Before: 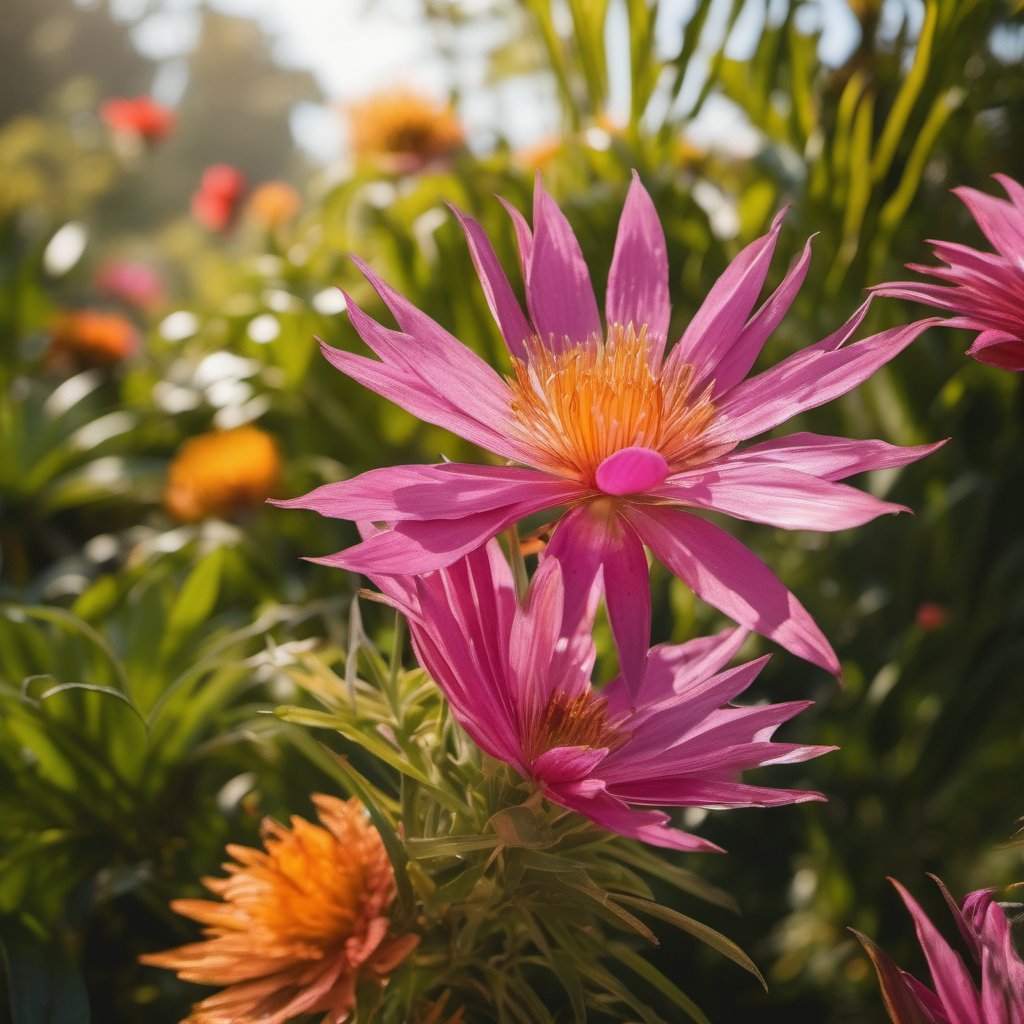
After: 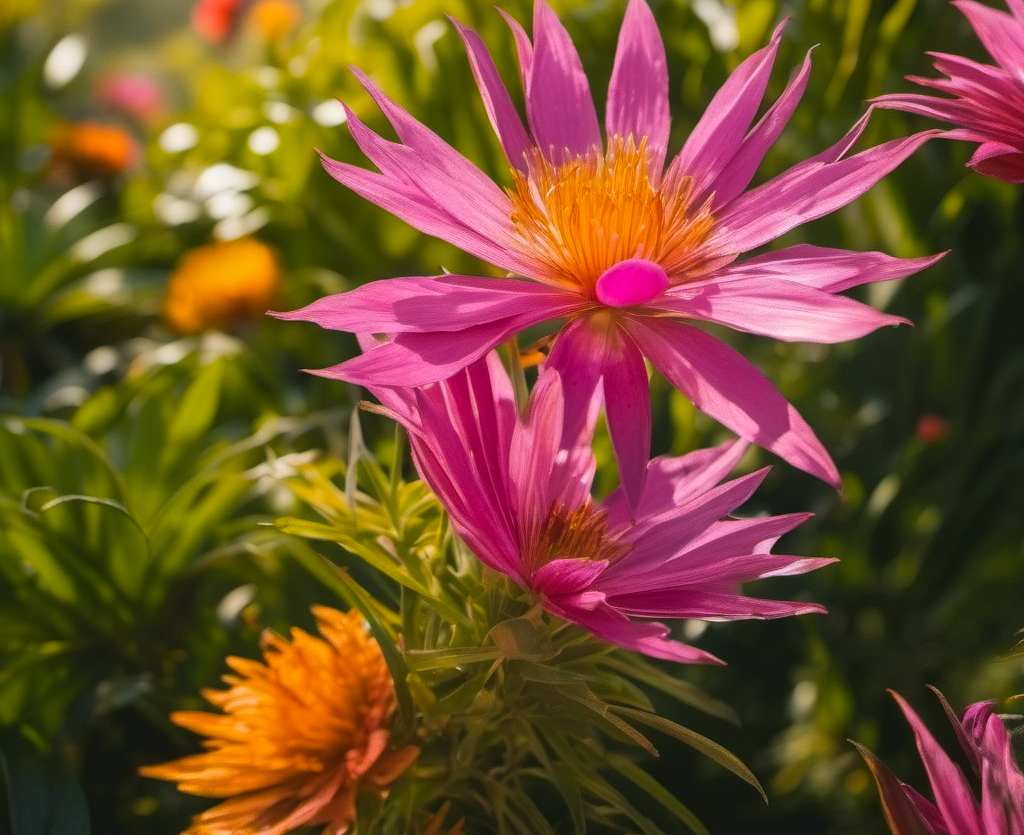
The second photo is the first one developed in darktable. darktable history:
contrast equalizer: octaves 7, y [[0.5 ×6], [0.5 ×6], [0.5 ×6], [0 ×6], [0, 0.039, 0.251, 0.29, 0.293, 0.292]], mix 0.155
color balance rgb: shadows lift › chroma 2.016%, shadows lift › hue 215.91°, power › hue 74.56°, linear chroma grading › shadows -30.428%, linear chroma grading › global chroma 34.494%, perceptual saturation grading › global saturation -0.507%, global vibrance 20%
crop and rotate: top 18.437%
